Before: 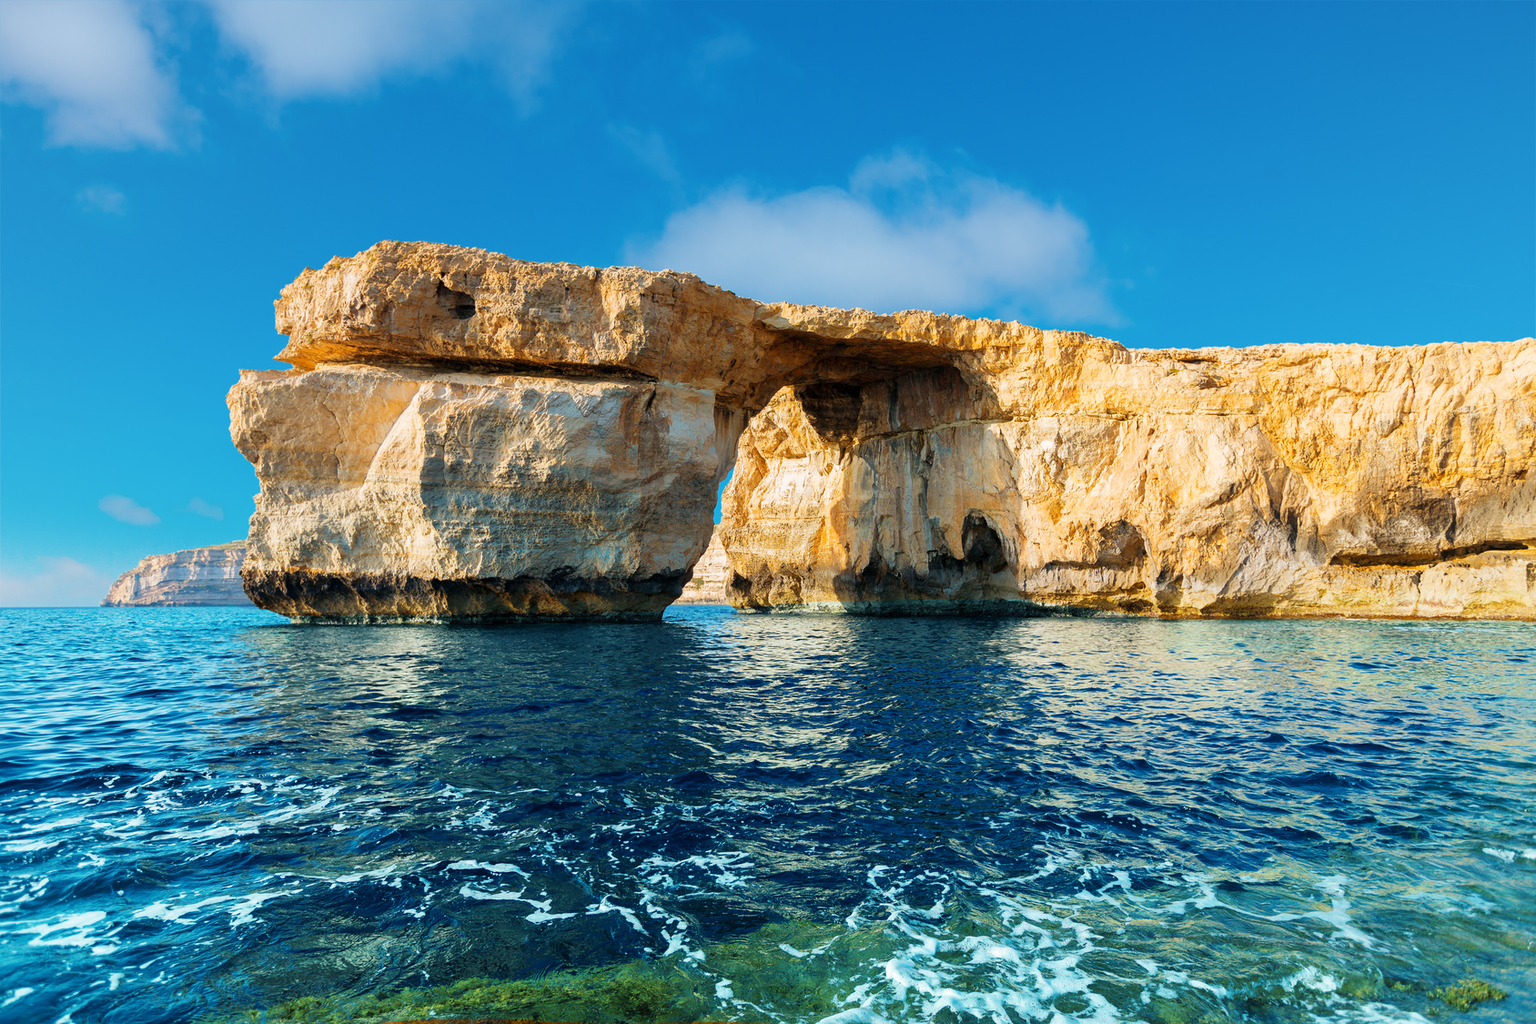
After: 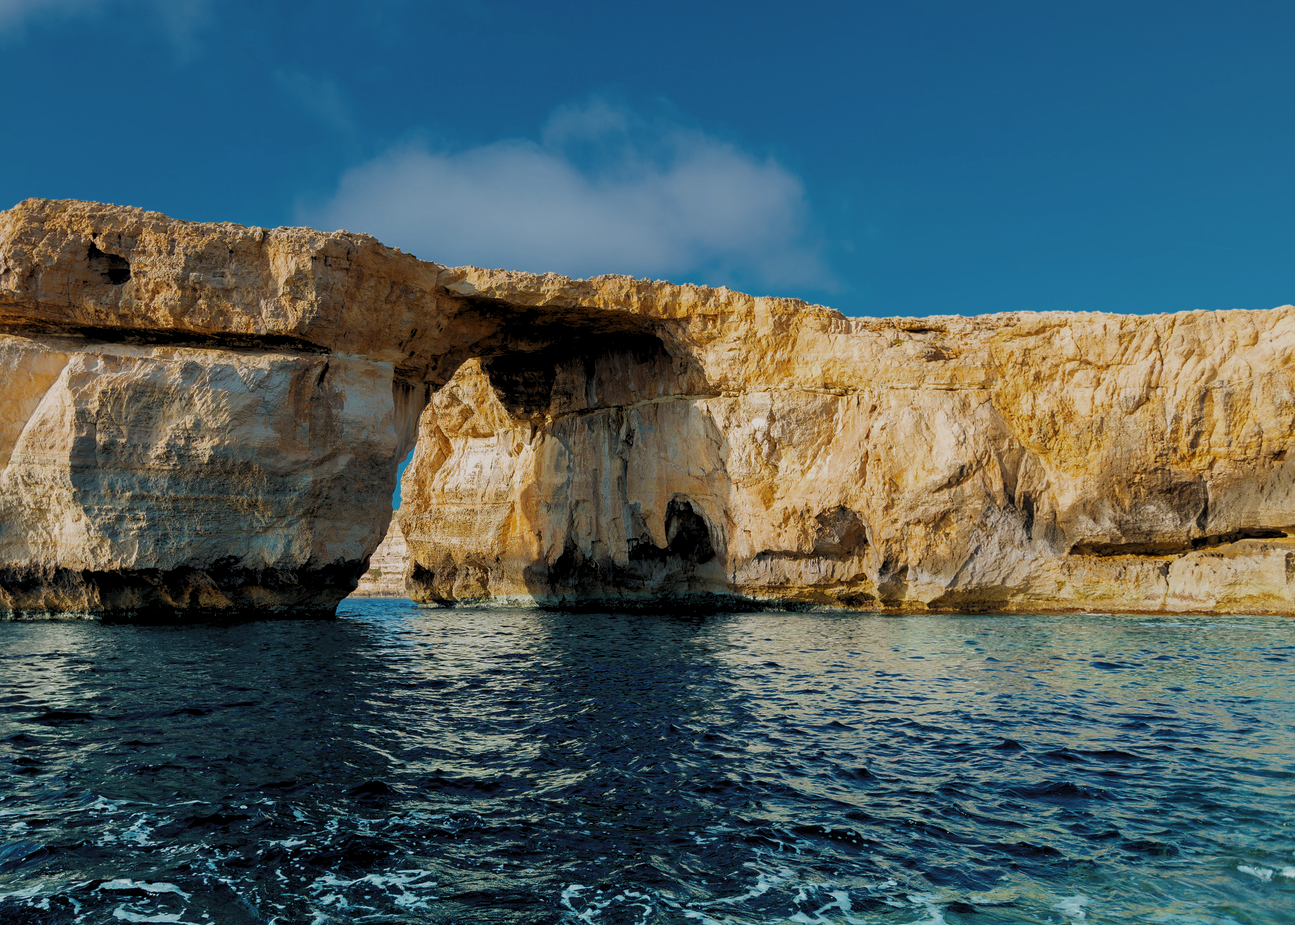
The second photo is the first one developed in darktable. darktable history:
levels: levels [0.116, 0.574, 1]
crop: left 23.259%, top 5.897%, bottom 11.862%
tone equalizer: -8 EV 0.217 EV, -7 EV 0.382 EV, -6 EV 0.451 EV, -5 EV 0.286 EV, -3 EV -0.259 EV, -2 EV -0.438 EV, -1 EV -0.428 EV, +0 EV -0.259 EV, edges refinement/feathering 500, mask exposure compensation -1.57 EV, preserve details no
exposure: compensate highlight preservation false
